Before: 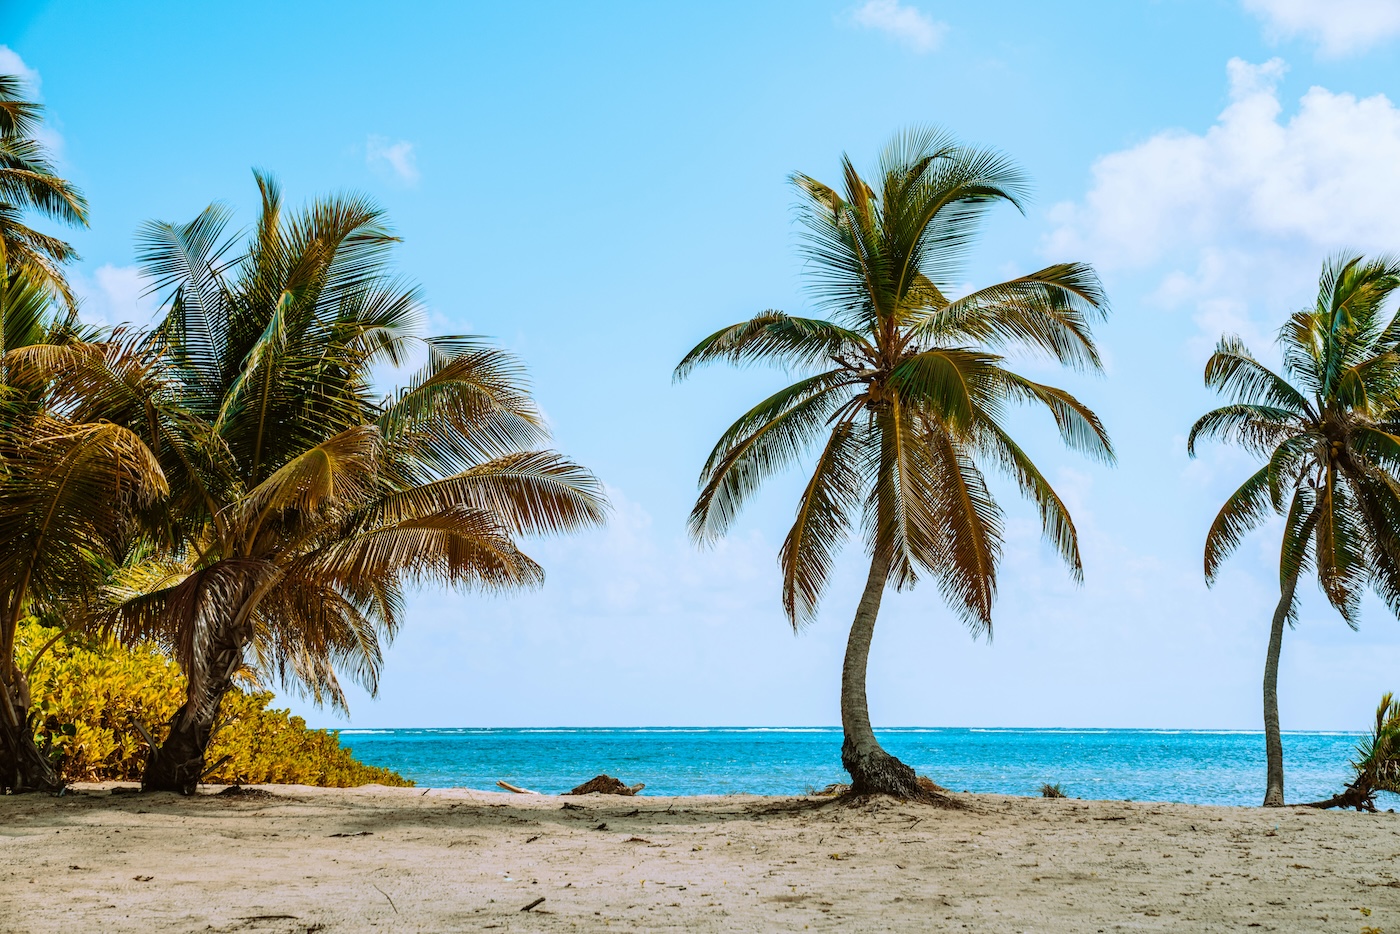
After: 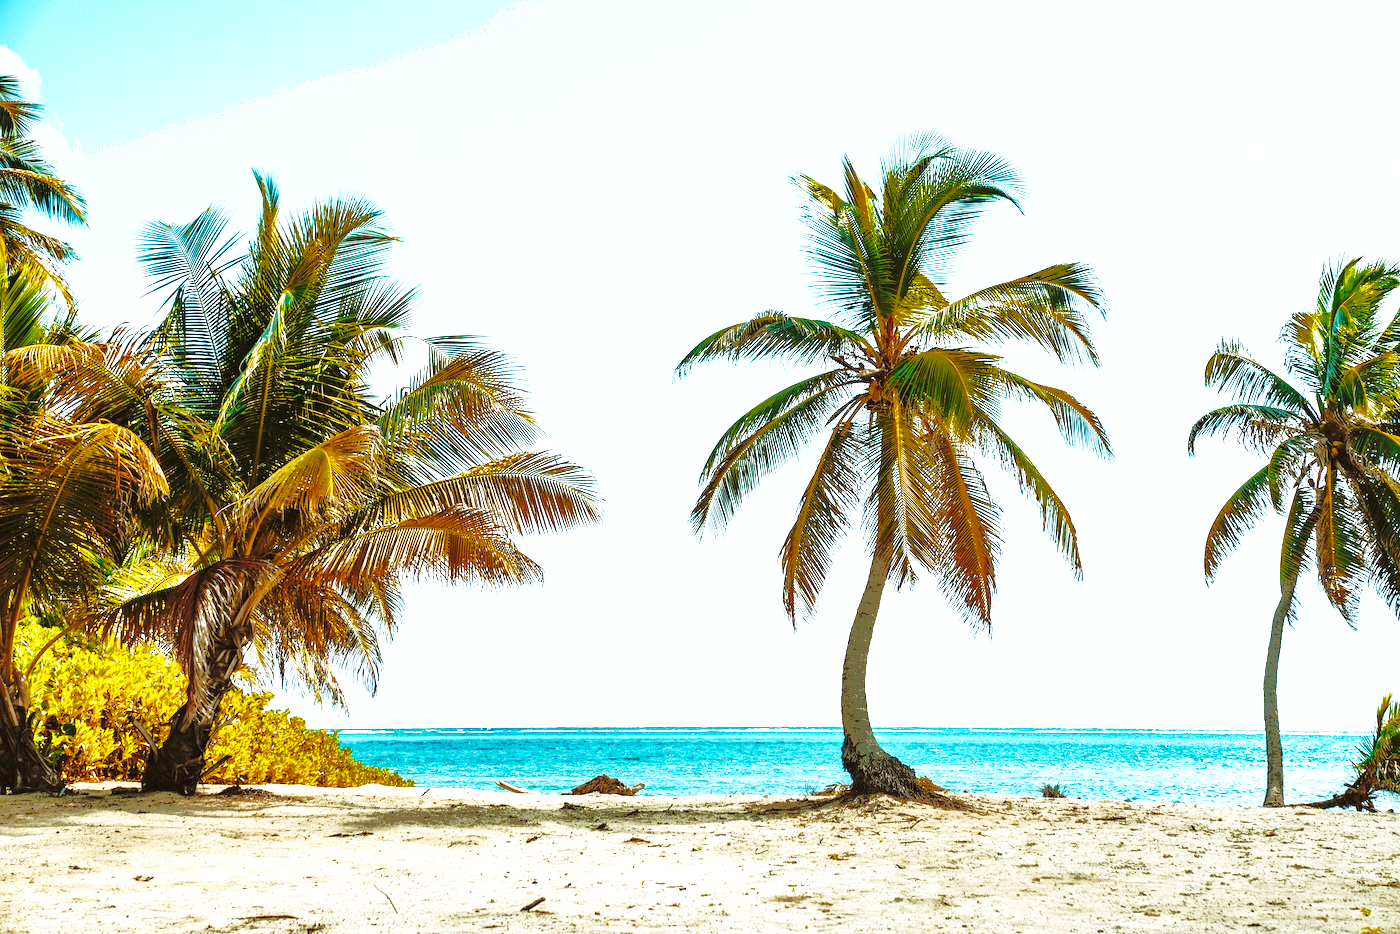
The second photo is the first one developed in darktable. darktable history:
base curve: curves: ch0 [(0, 0) (0.036, 0.037) (0.121, 0.228) (0.46, 0.76) (0.859, 0.983) (1, 1)], preserve colors none
exposure: black level correction 0, exposure 1 EV, compensate highlight preservation false
shadows and highlights: shadows 39.62, highlights -60.03
